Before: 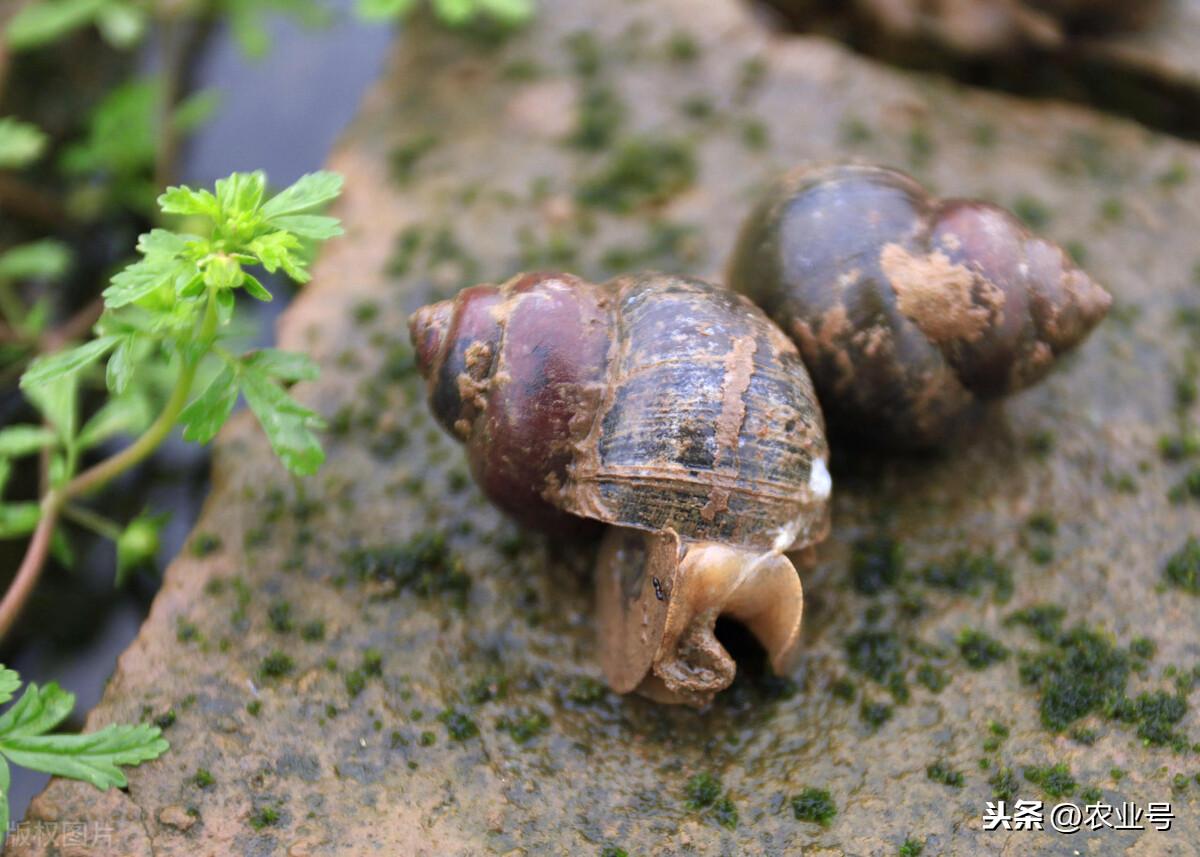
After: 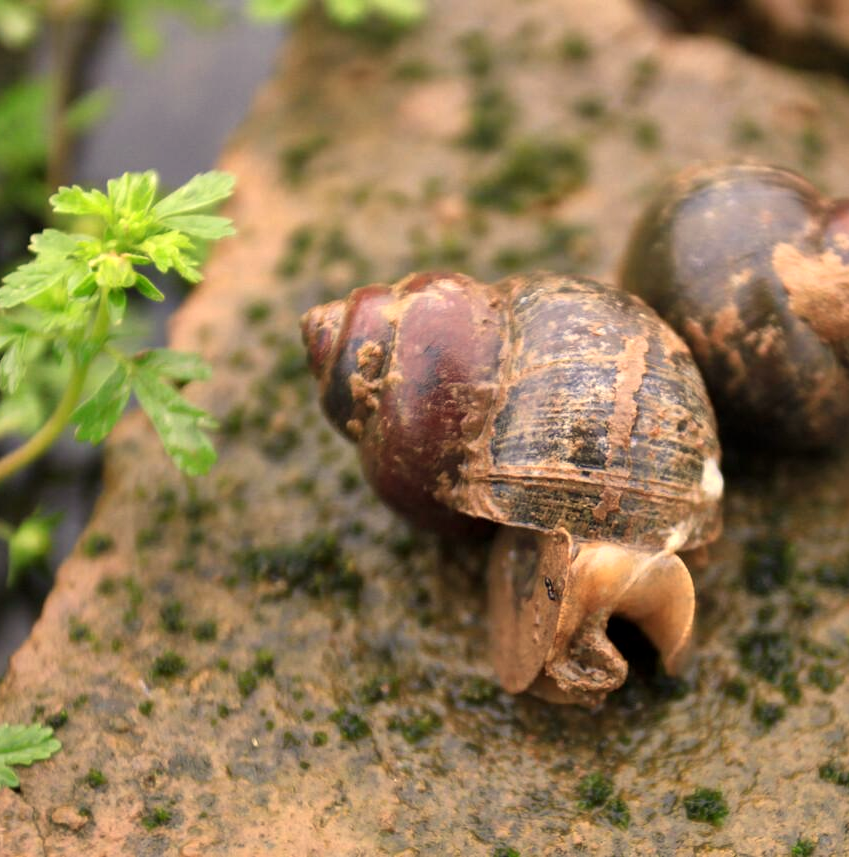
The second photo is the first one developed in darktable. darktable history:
white balance: red 1.138, green 0.996, blue 0.812
crop and rotate: left 9.061%, right 20.142%
local contrast: mode bilateral grid, contrast 20, coarseness 50, detail 120%, midtone range 0.2
